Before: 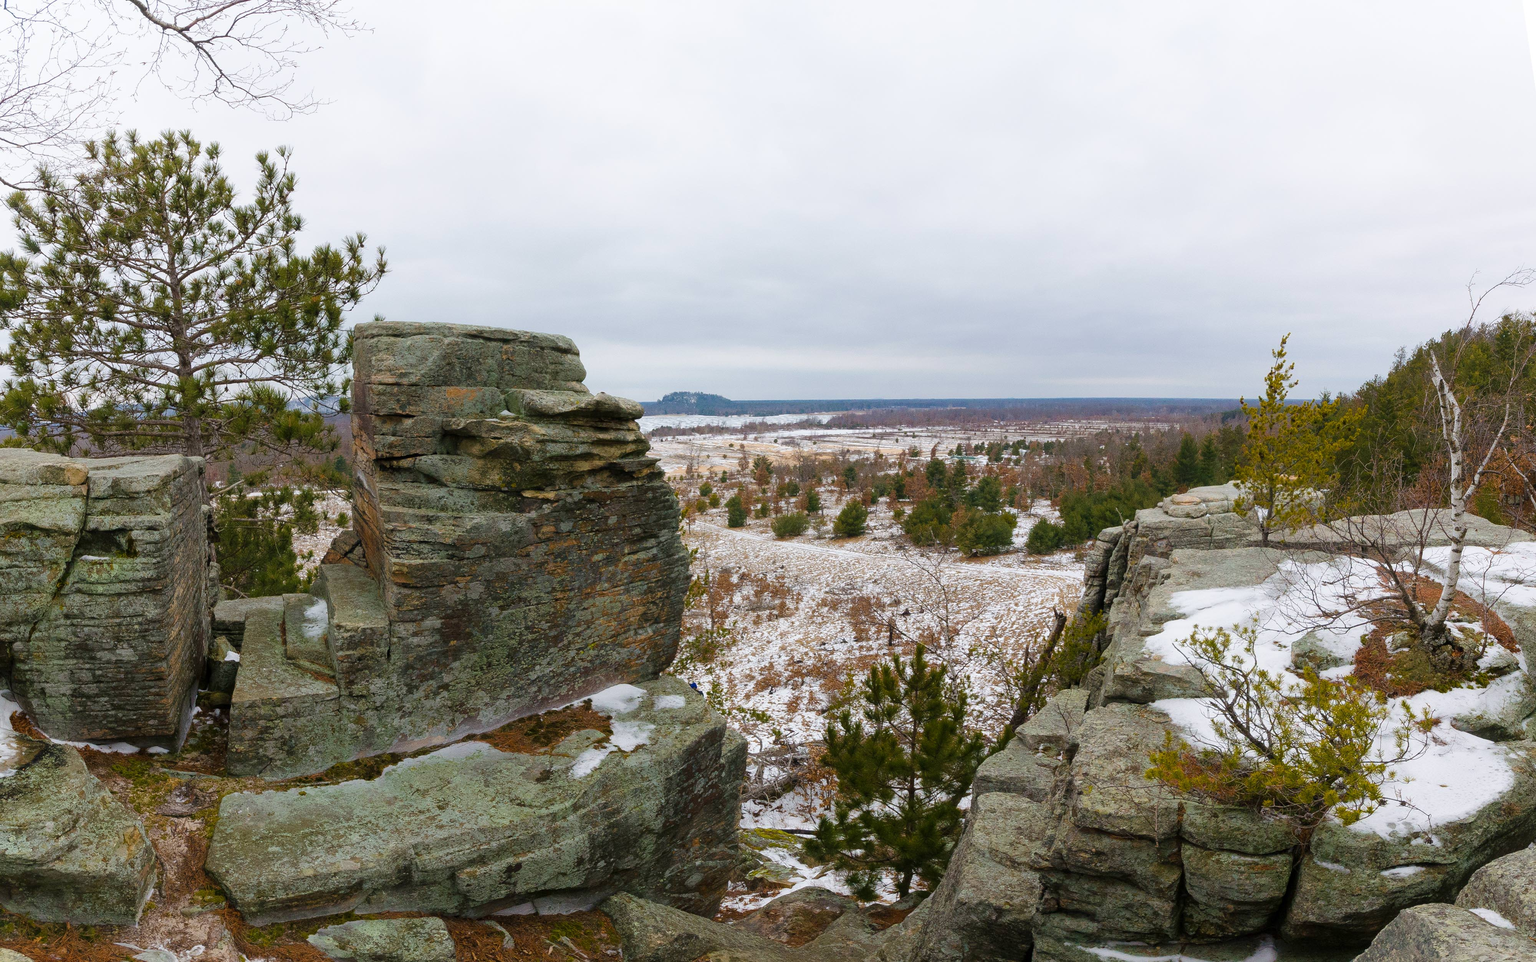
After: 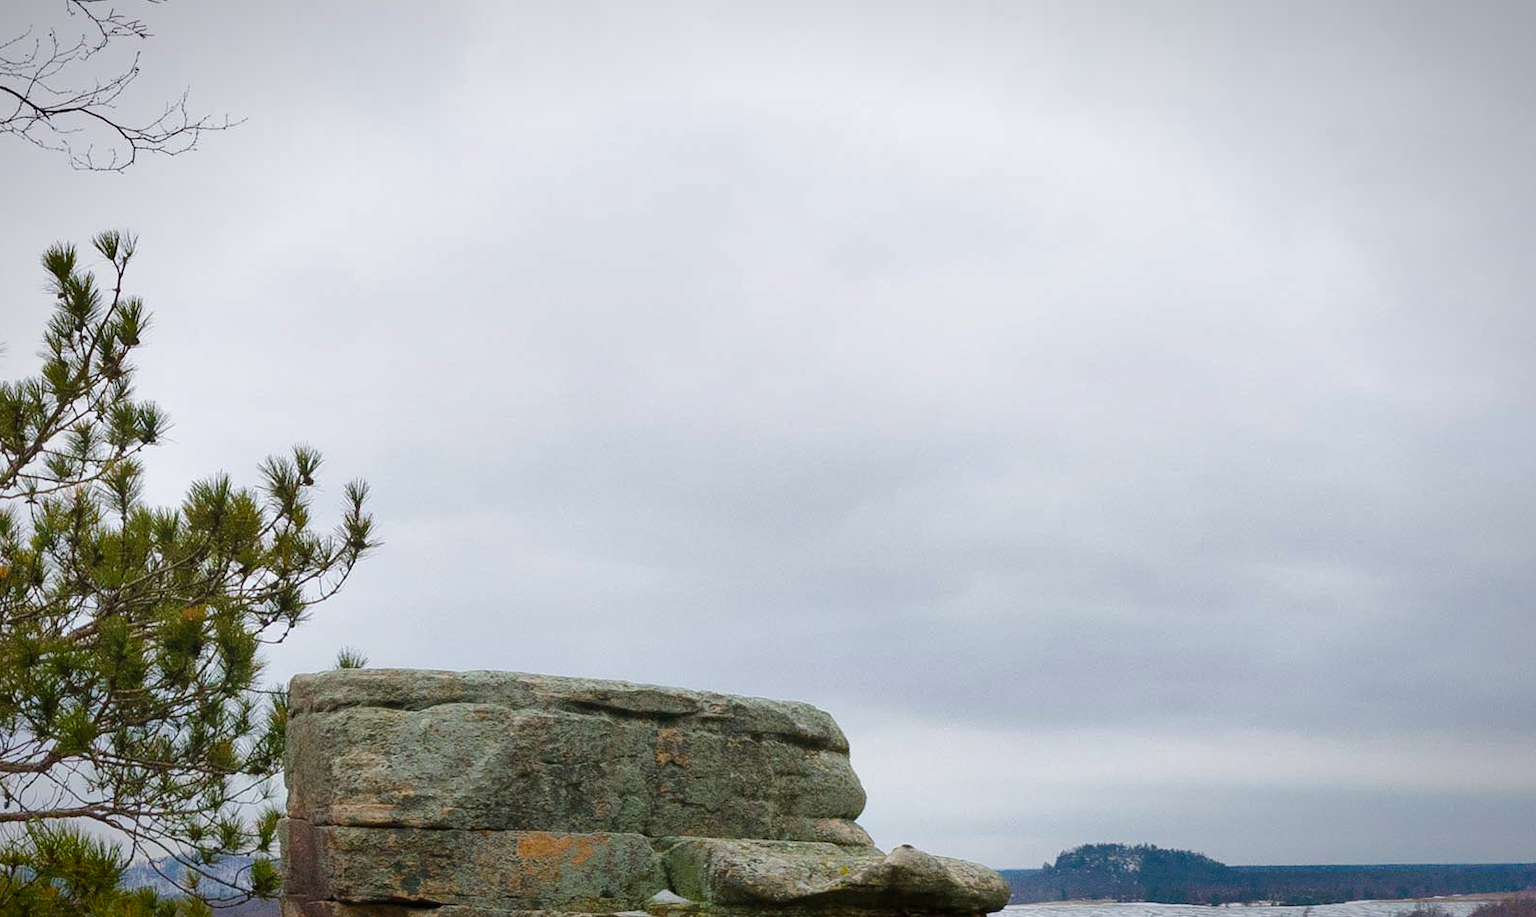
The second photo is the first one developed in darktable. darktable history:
shadows and highlights: soften with gaussian
vignetting: fall-off radius 59.77%, saturation 0.371, automatic ratio true
crop: left 15.518%, top 5.446%, right 44.275%, bottom 56.14%
